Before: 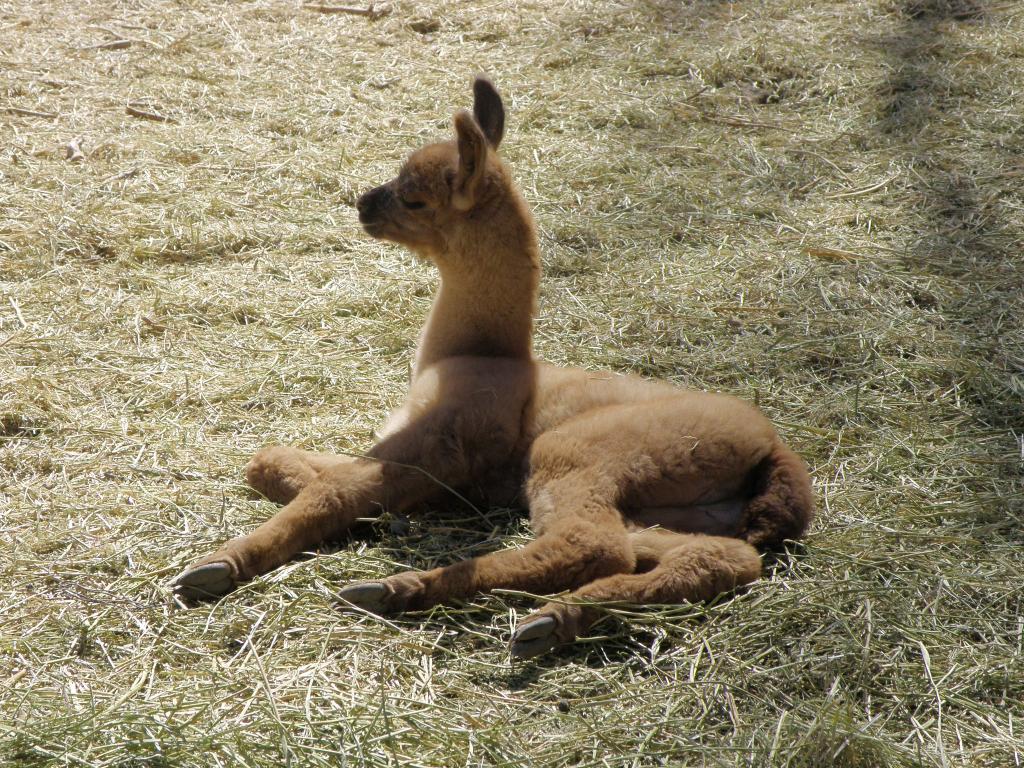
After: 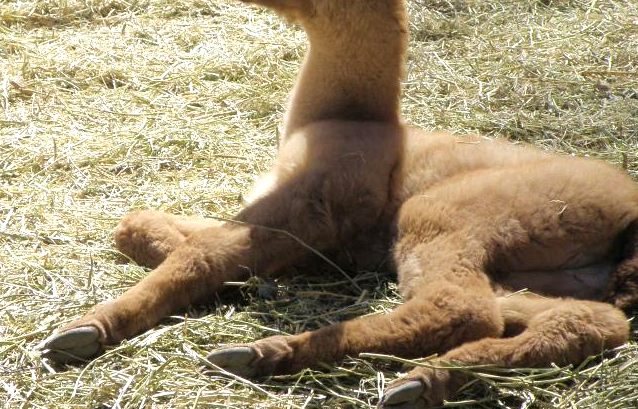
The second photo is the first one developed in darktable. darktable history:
exposure: exposure 0.604 EV, compensate exposure bias true, compensate highlight preservation false
crop: left 12.957%, top 30.837%, right 24.713%, bottom 15.898%
